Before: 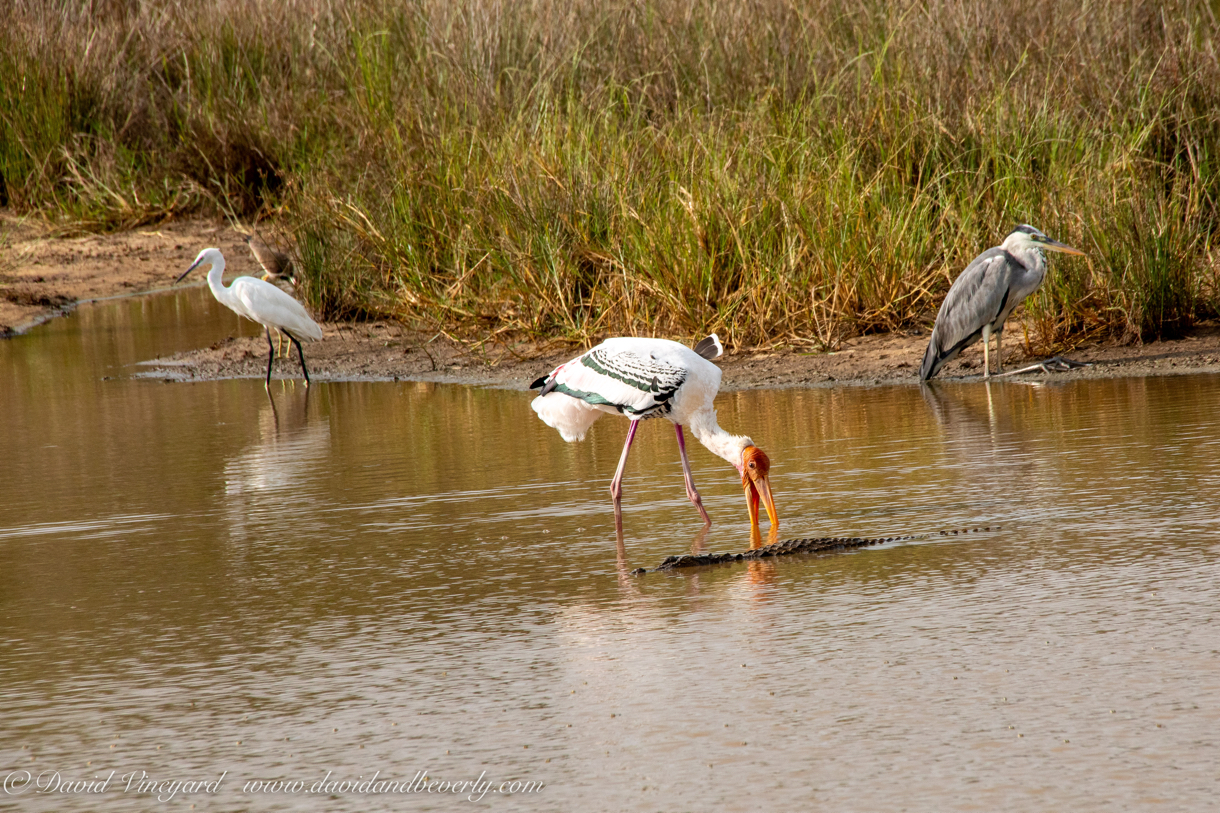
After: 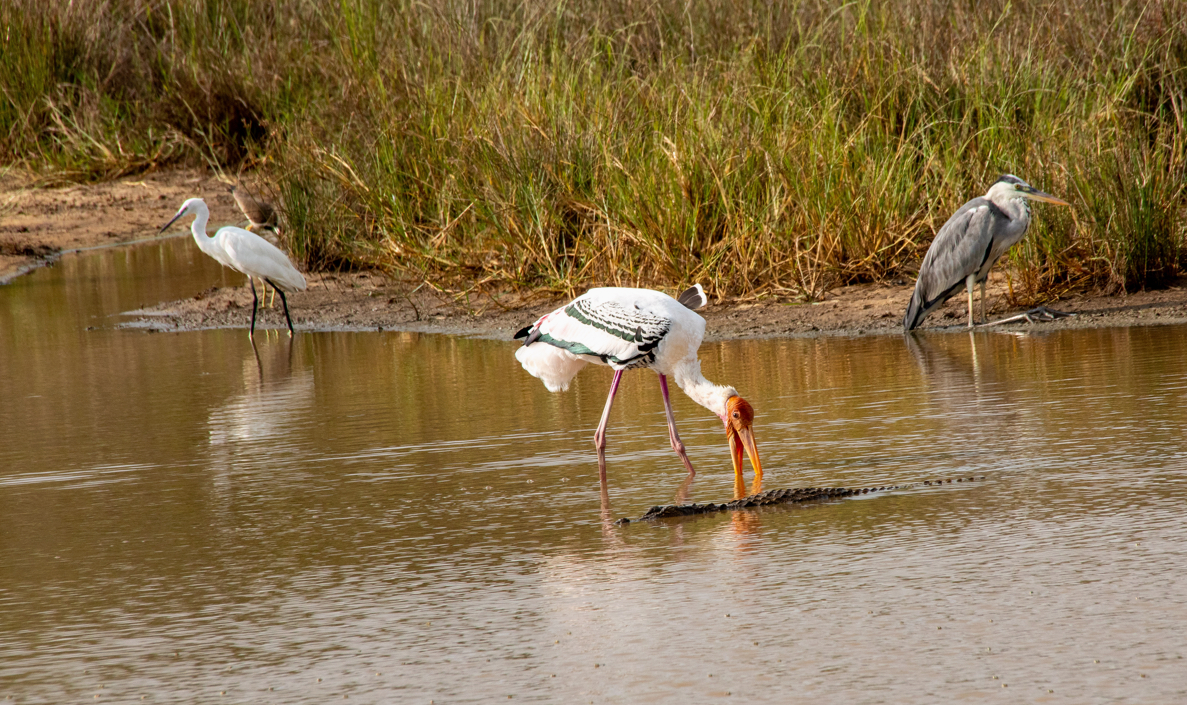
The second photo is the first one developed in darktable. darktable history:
exposure: exposure -0.069 EV, compensate exposure bias true, compensate highlight preservation false
crop: left 1.325%, top 6.171%, right 1.38%, bottom 7.024%
